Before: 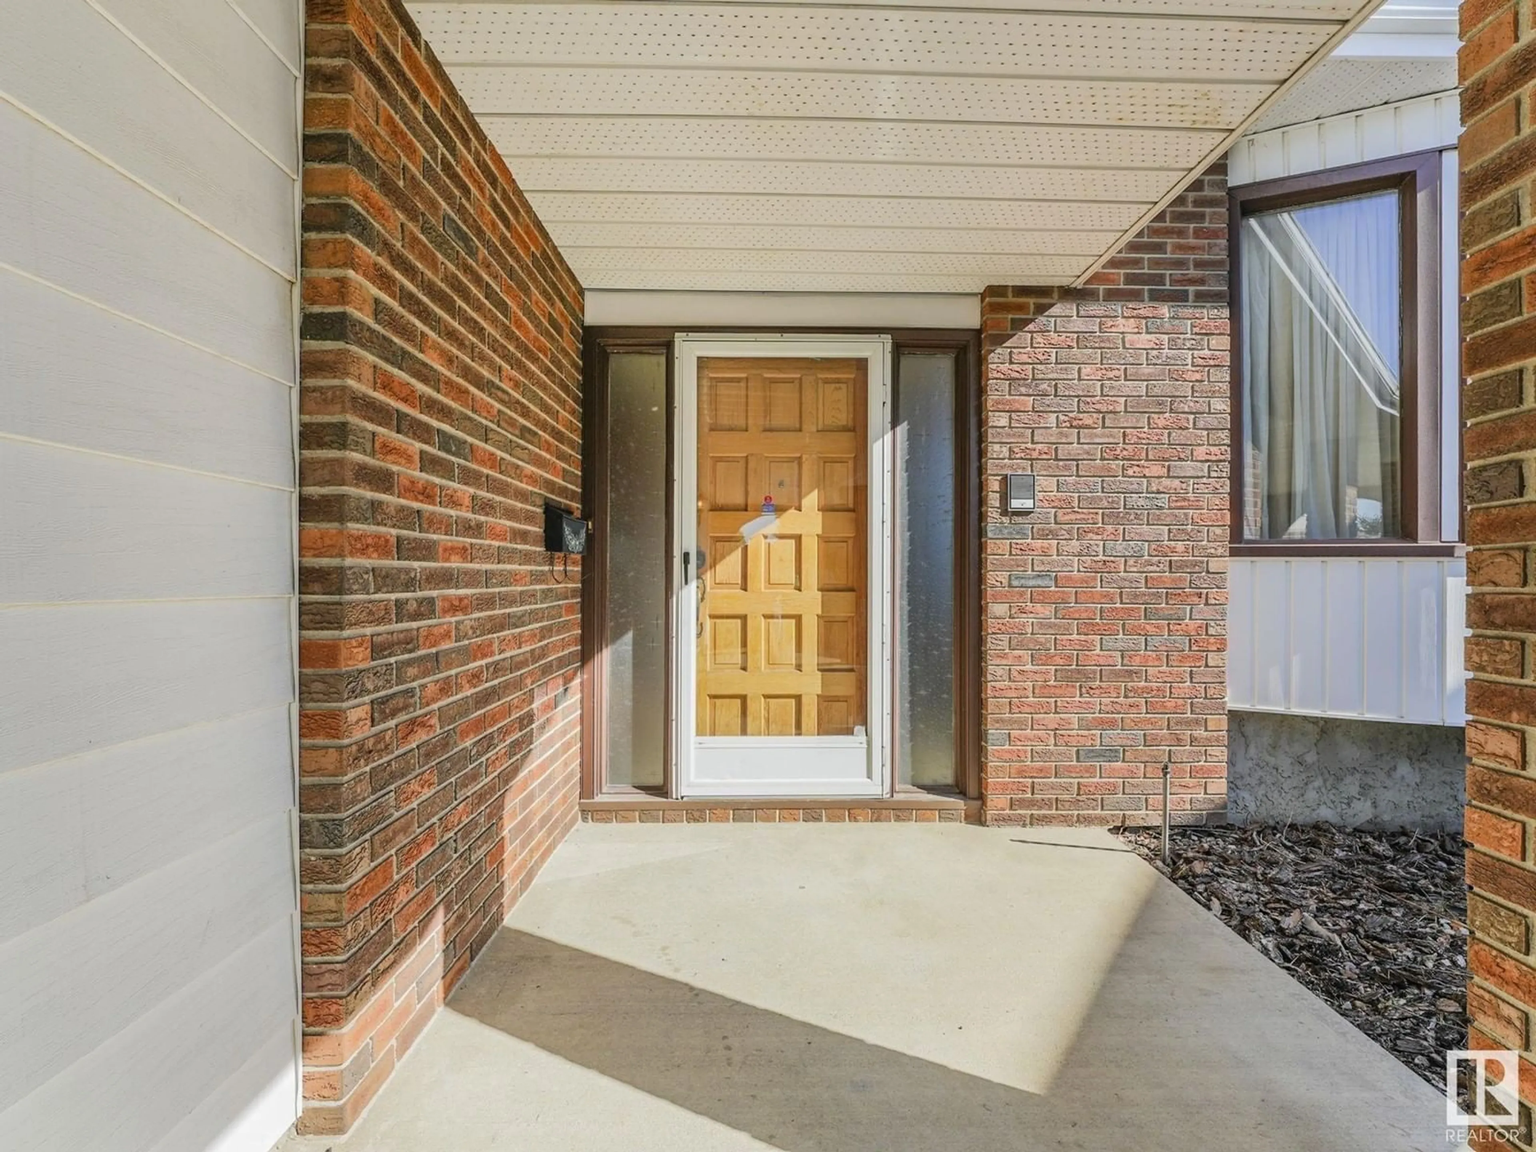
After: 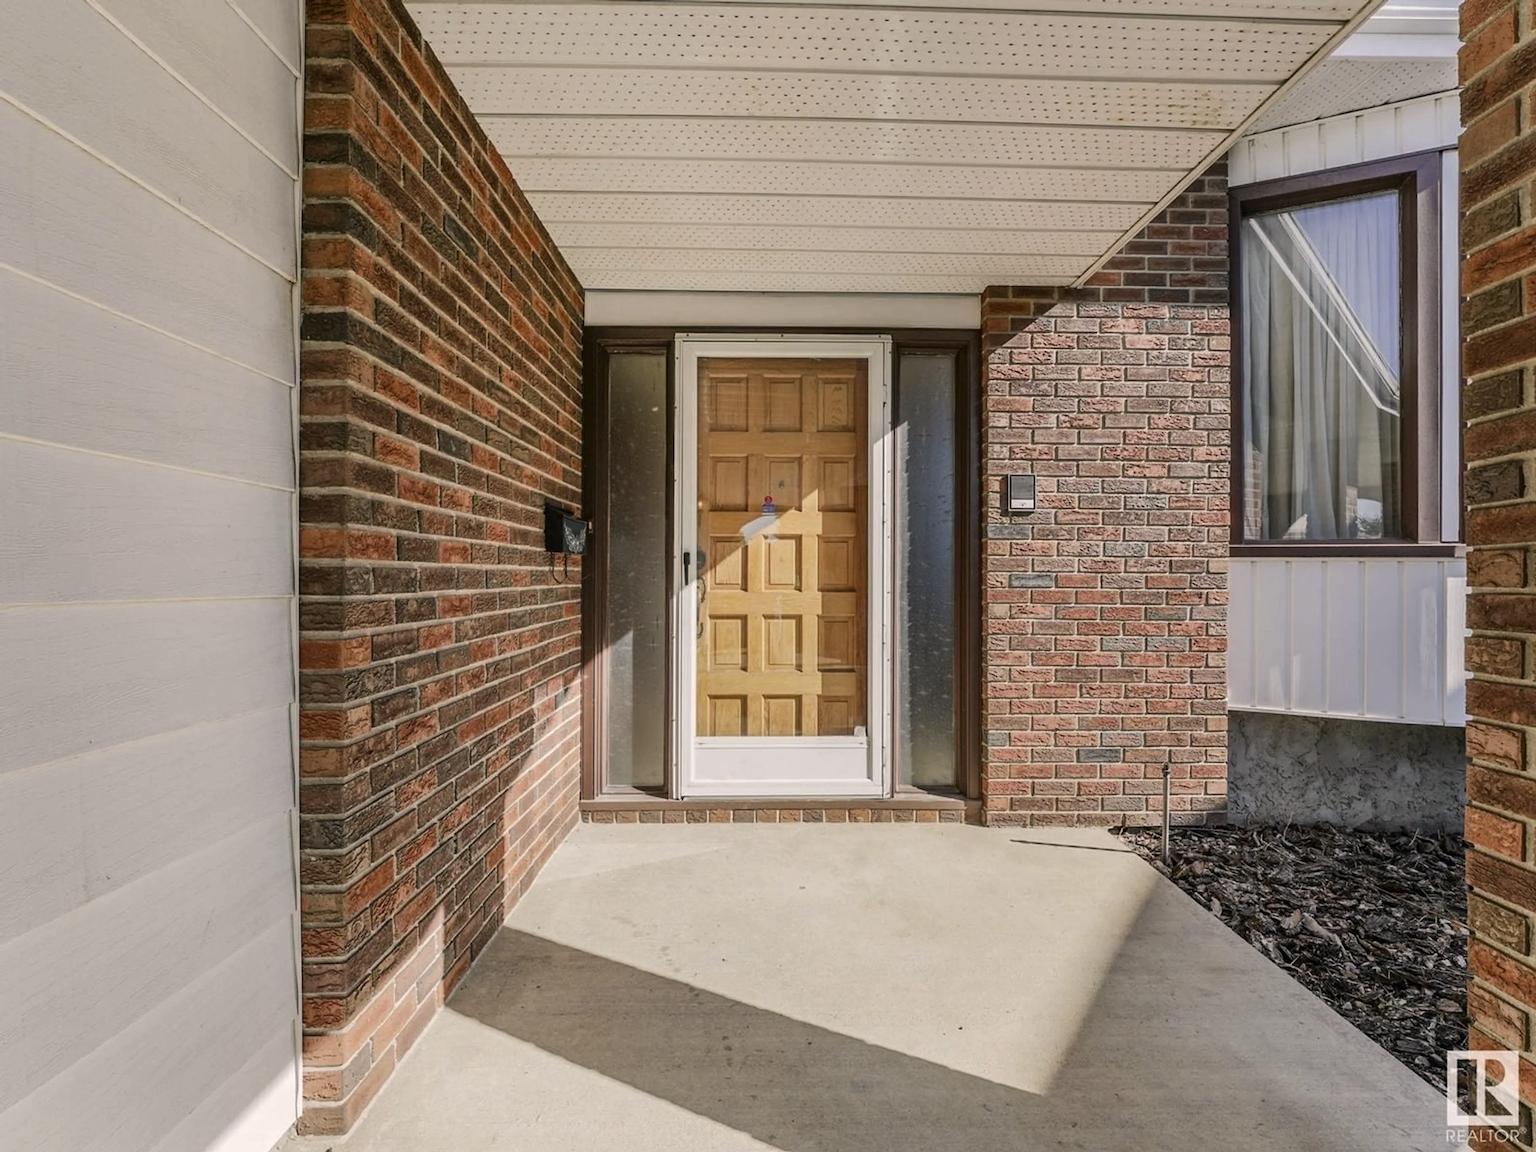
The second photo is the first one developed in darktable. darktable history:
contrast brightness saturation: contrast 0.066, brightness -0.132, saturation 0.06
color correction: highlights a* 5.52, highlights b* 5.18, saturation 0.666
